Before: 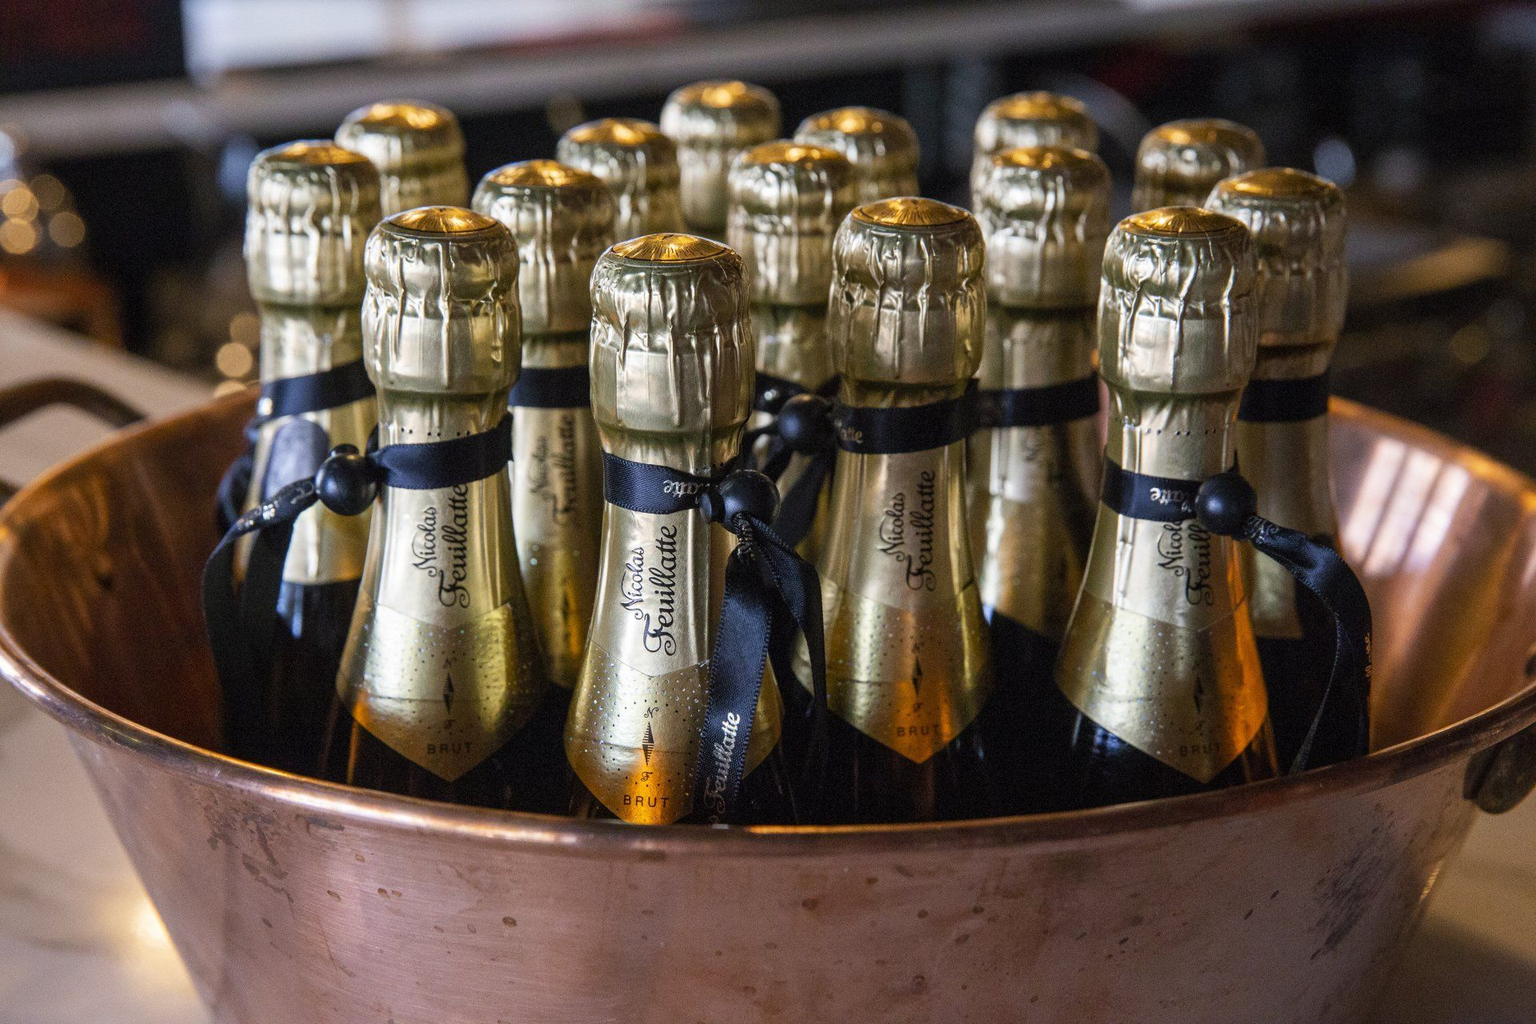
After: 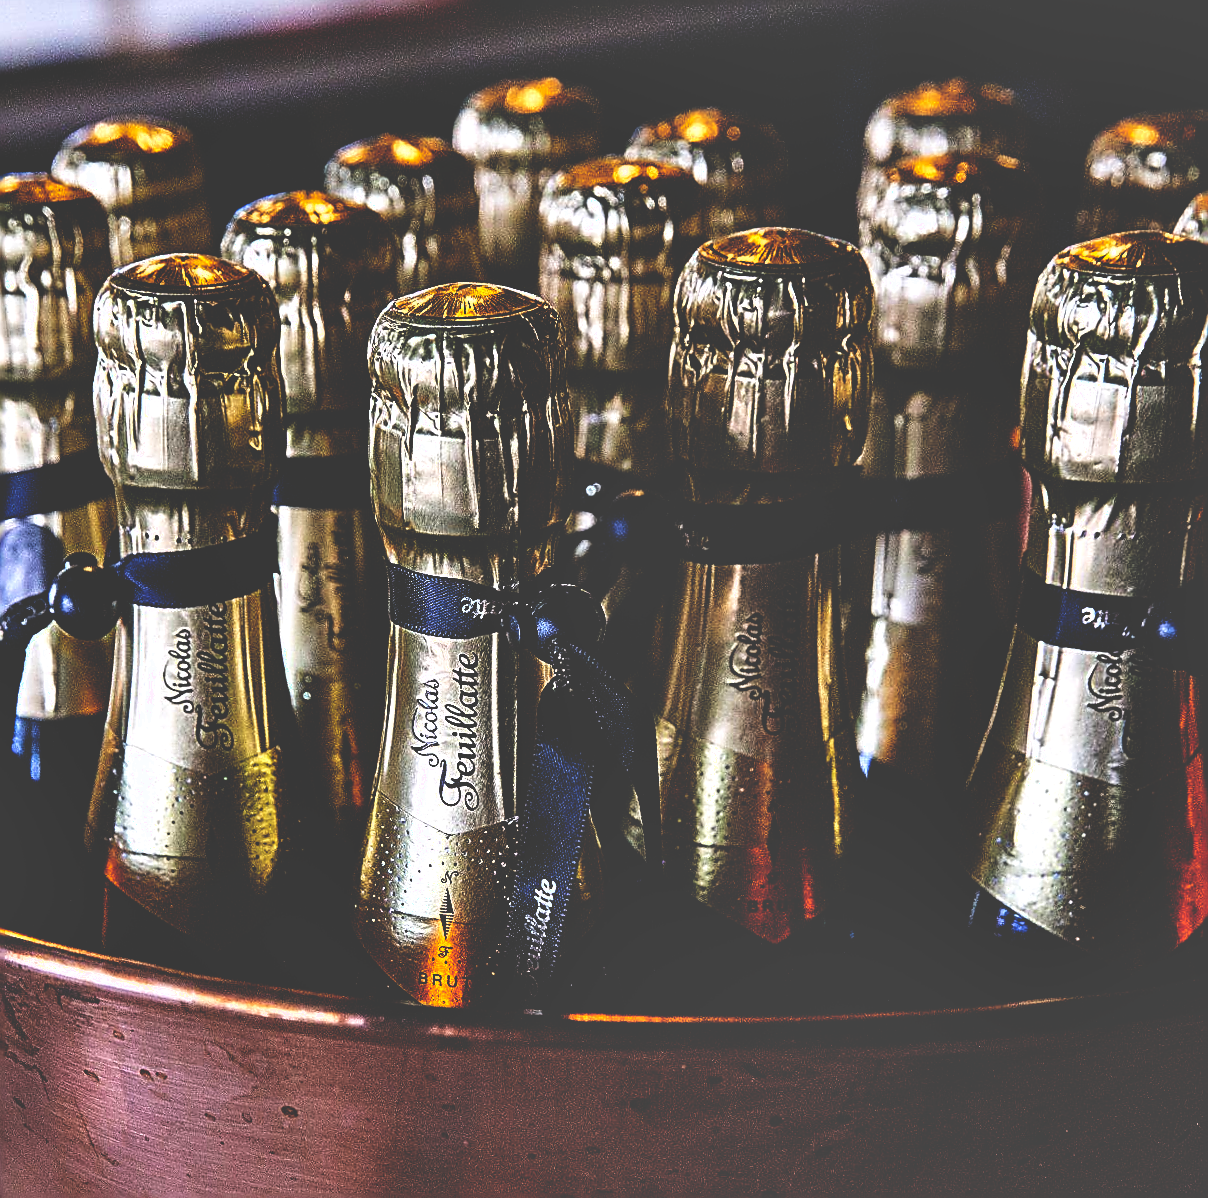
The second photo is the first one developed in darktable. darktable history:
base curve: curves: ch0 [(0, 0.036) (0.083, 0.04) (0.804, 1)], preserve colors none
sharpen: amount 1.861
white balance: red 1.009, blue 1.027
shadows and highlights: highlights color adjustment 0%, low approximation 0.01, soften with gaussian
rotate and perspective: rotation 0.062°, lens shift (vertical) 0.115, lens shift (horizontal) -0.133, crop left 0.047, crop right 0.94, crop top 0.061, crop bottom 0.94
exposure: compensate highlight preservation false
crop and rotate: left 14.292%, right 19.041%
